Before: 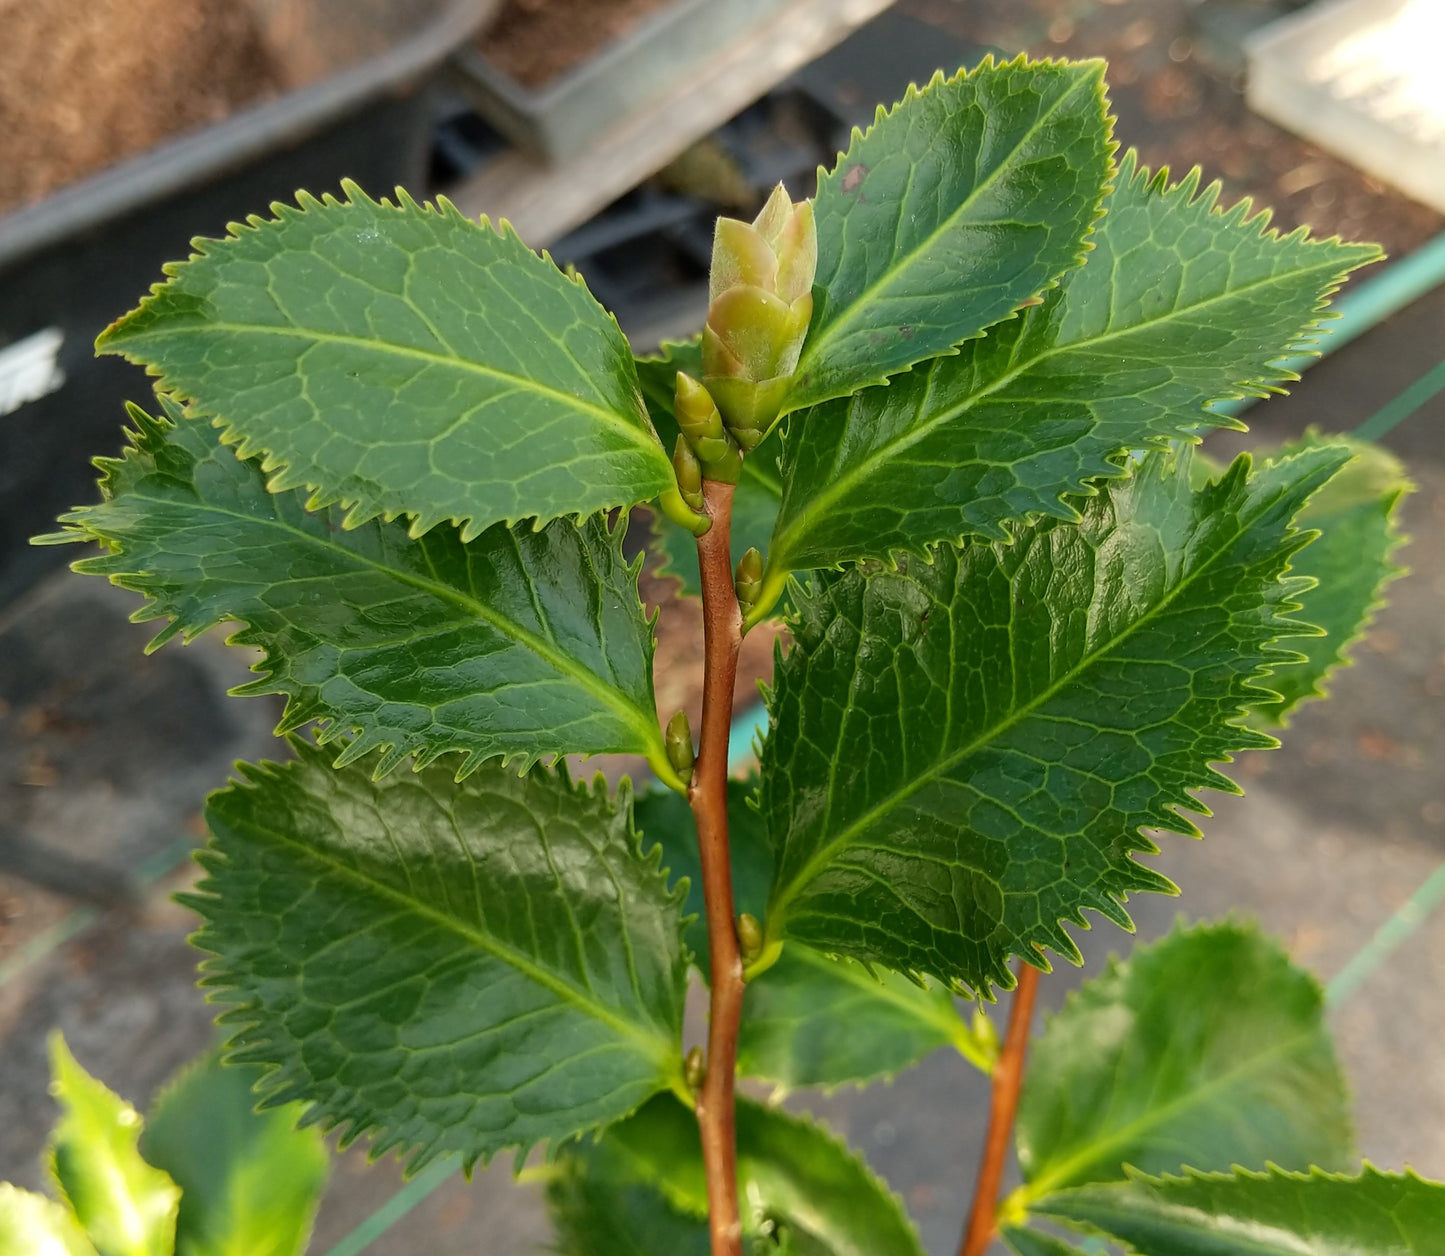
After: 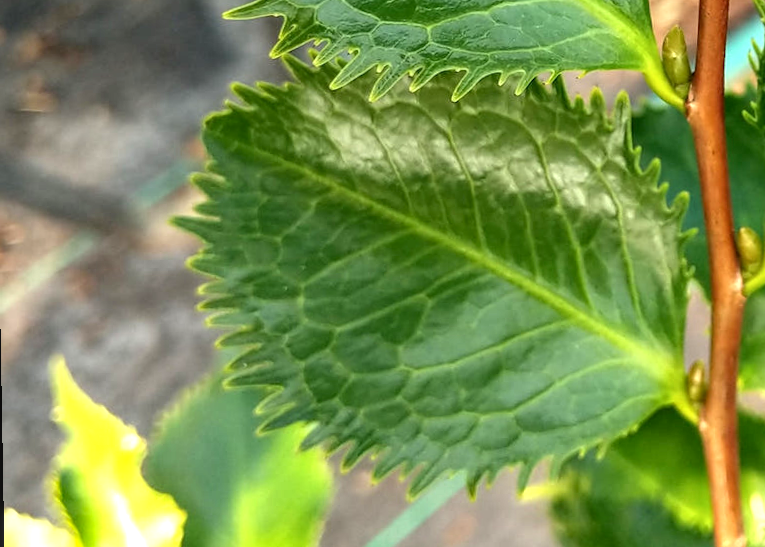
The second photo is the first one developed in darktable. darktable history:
exposure: exposure 0.95 EV, compensate highlight preservation false
crop and rotate: top 54.778%, right 46.61%, bottom 0.159%
rotate and perspective: rotation -1°, crop left 0.011, crop right 0.989, crop top 0.025, crop bottom 0.975
local contrast: on, module defaults
